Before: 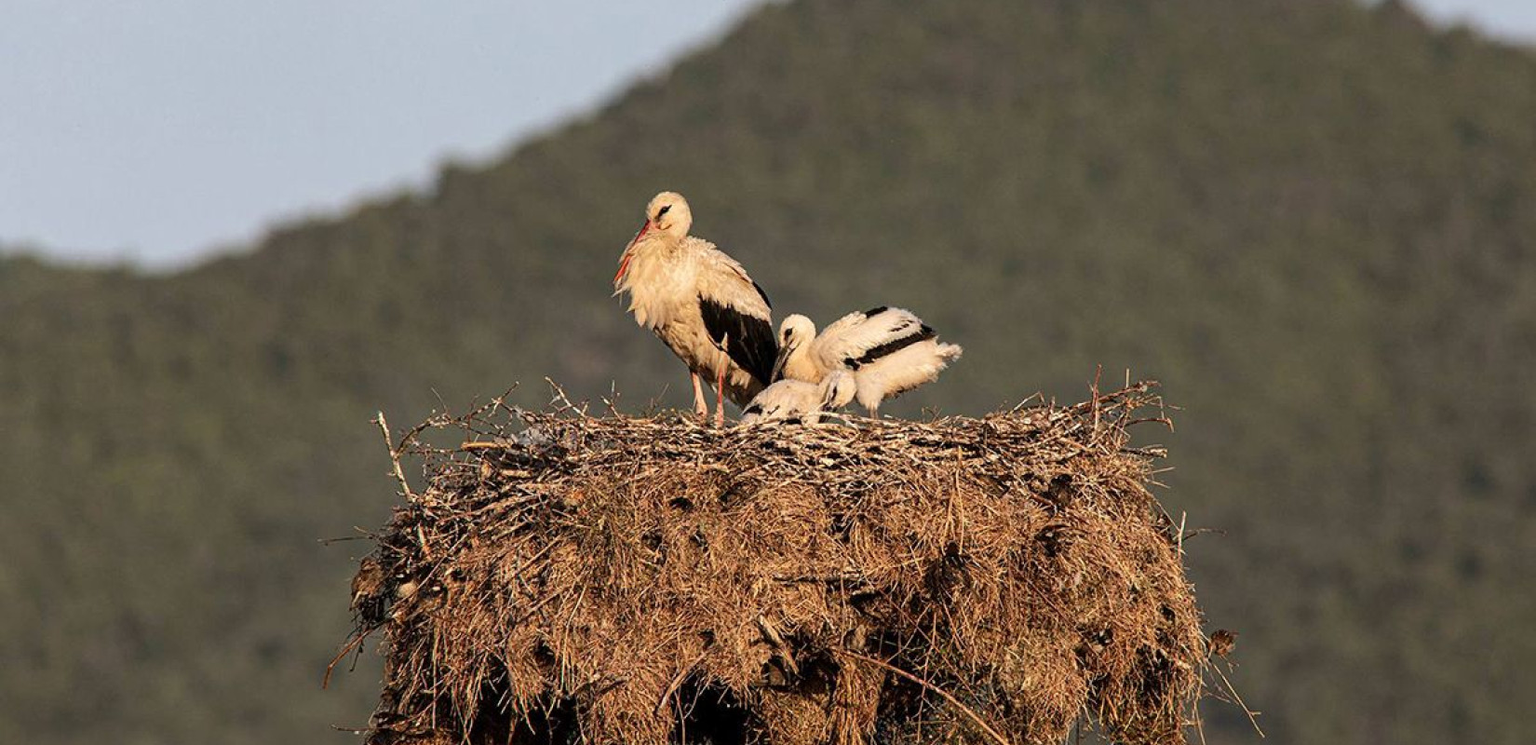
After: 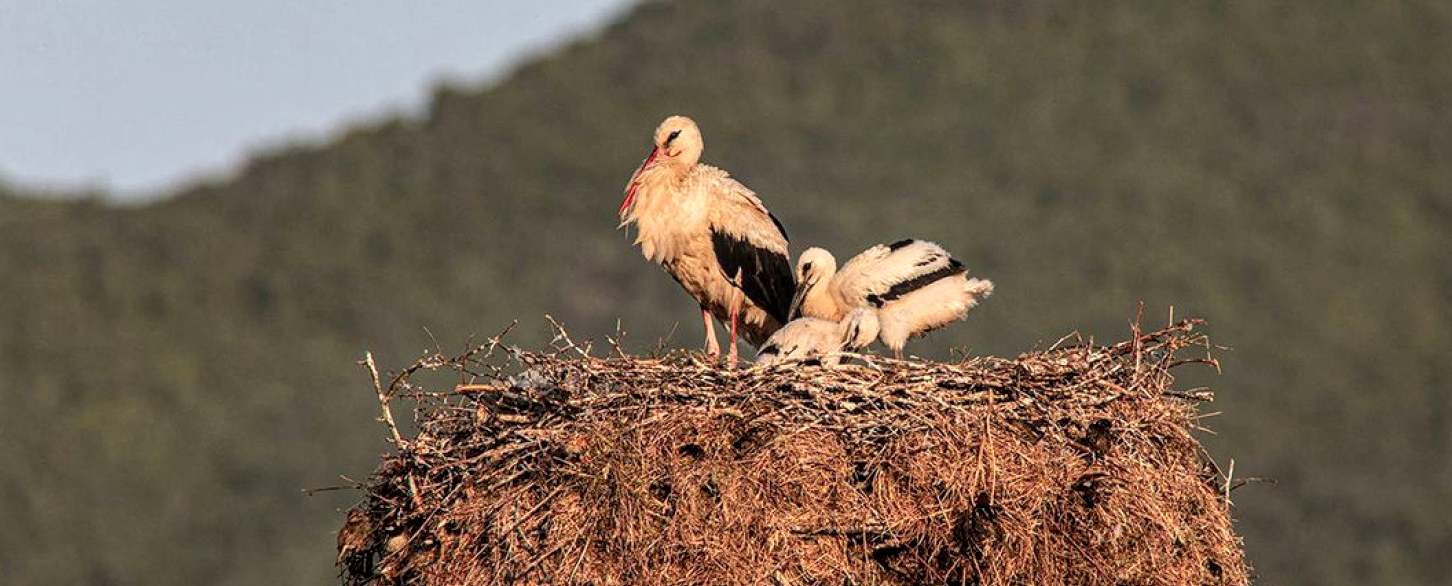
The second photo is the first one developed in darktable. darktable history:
color zones: curves: ch1 [(0.239, 0.552) (0.75, 0.5)]; ch2 [(0.25, 0.462) (0.749, 0.457)]
local contrast: on, module defaults
crop and rotate: left 2.452%, top 11.29%, right 9.544%, bottom 15.423%
contrast equalizer: octaves 7, y [[0.439, 0.44, 0.442, 0.457, 0.493, 0.498], [0.5 ×6], [0.5 ×6], [0 ×6], [0 ×6]], mix -0.214
